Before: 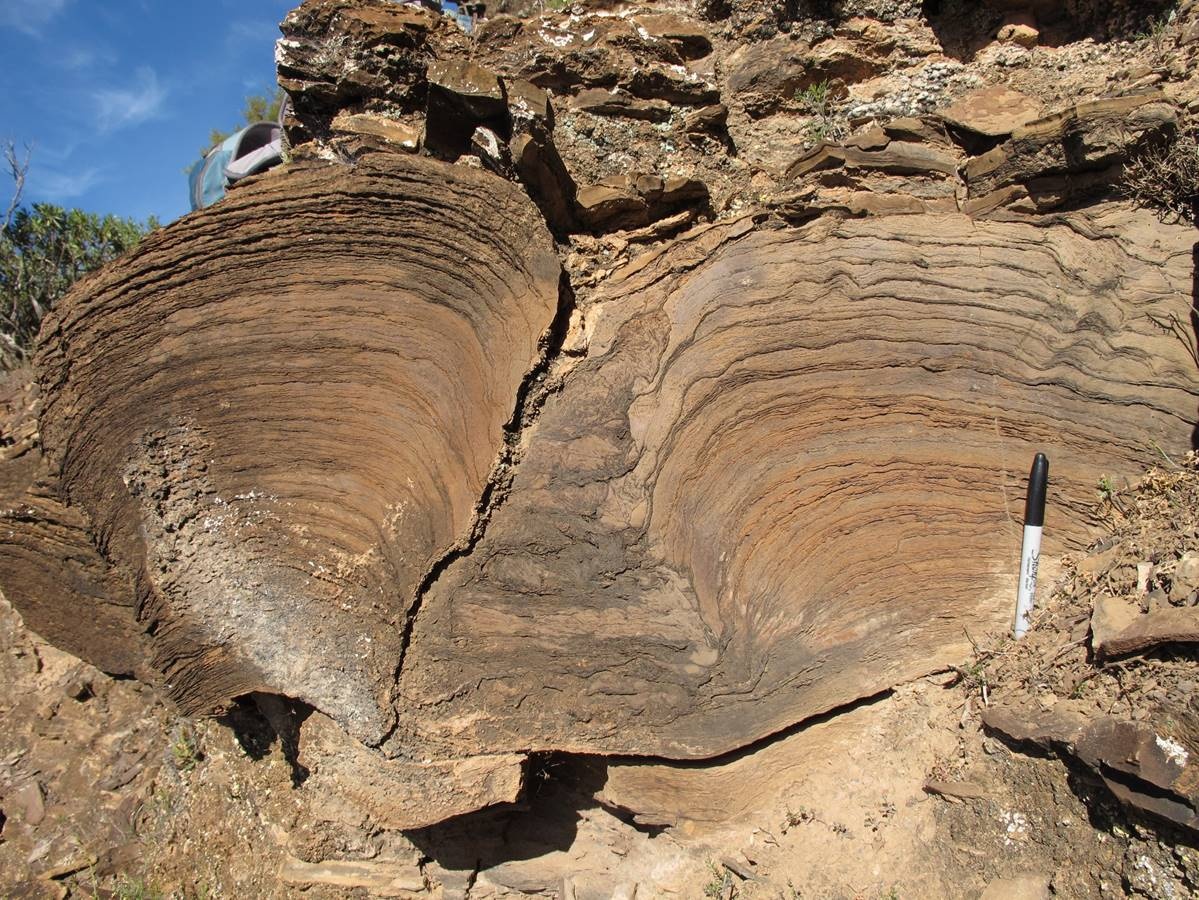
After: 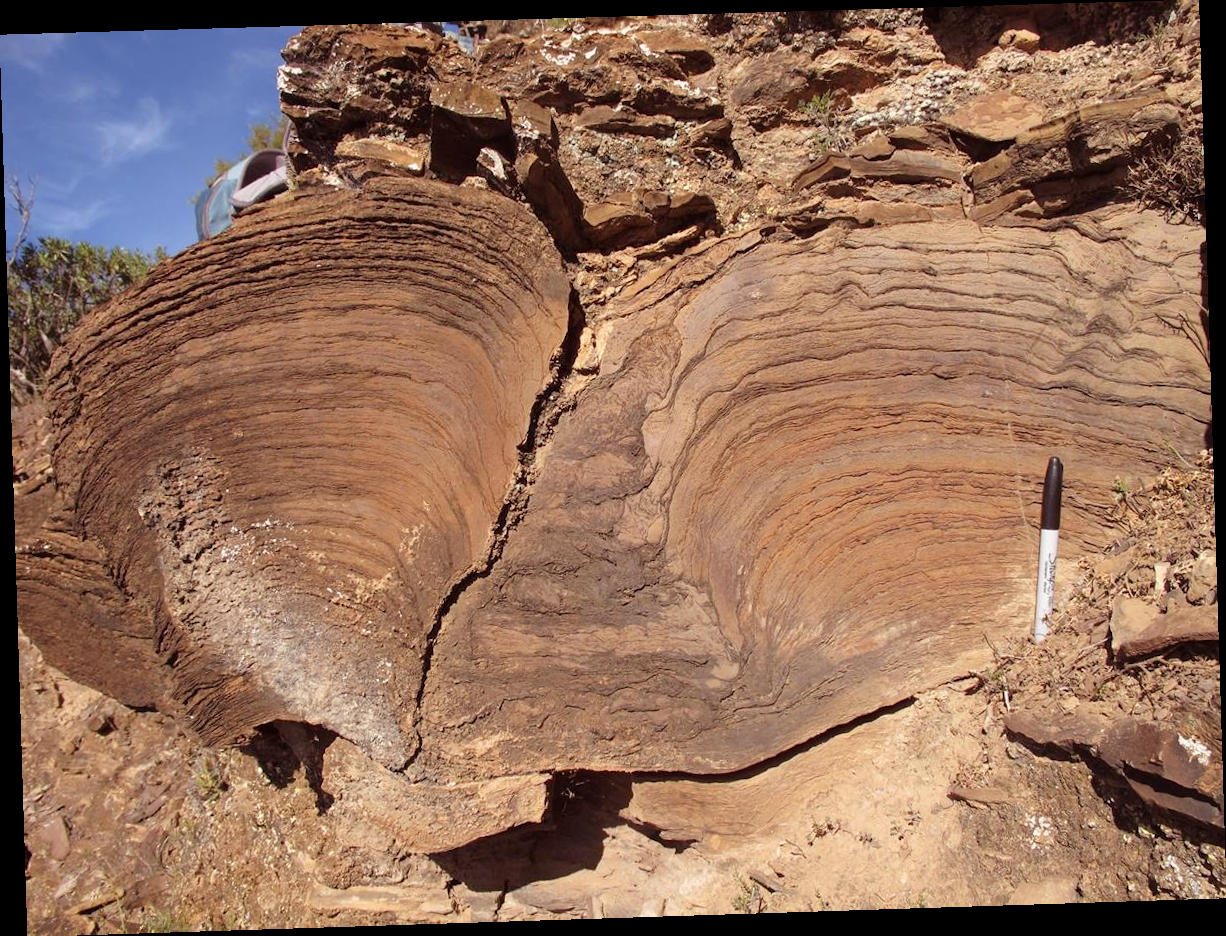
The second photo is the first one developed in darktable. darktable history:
rgb levels: mode RGB, independent channels, levels [[0, 0.474, 1], [0, 0.5, 1], [0, 0.5, 1]]
rotate and perspective: rotation -1.77°, lens shift (horizontal) 0.004, automatic cropping off
